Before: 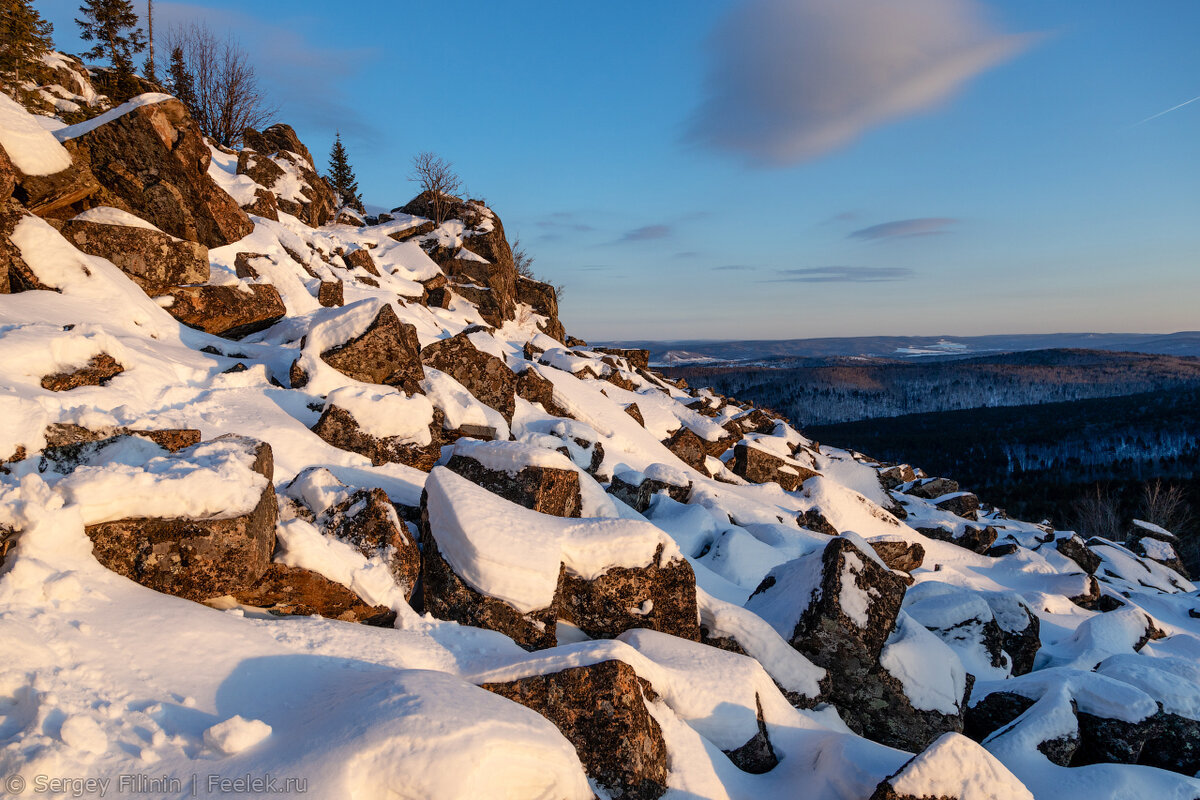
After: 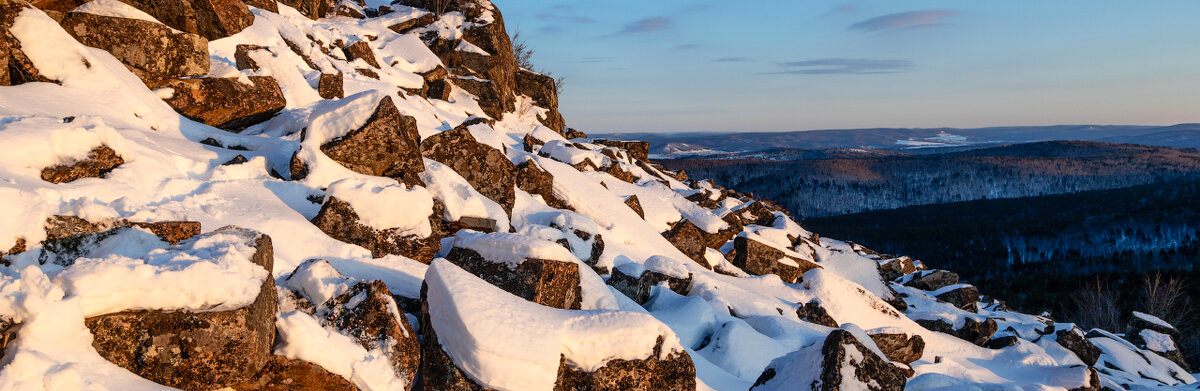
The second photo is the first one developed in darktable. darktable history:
exposure: compensate highlight preservation false
crop and rotate: top 26.079%, bottom 25.035%
contrast brightness saturation: contrast 0.098, brightness 0.034, saturation 0.088
